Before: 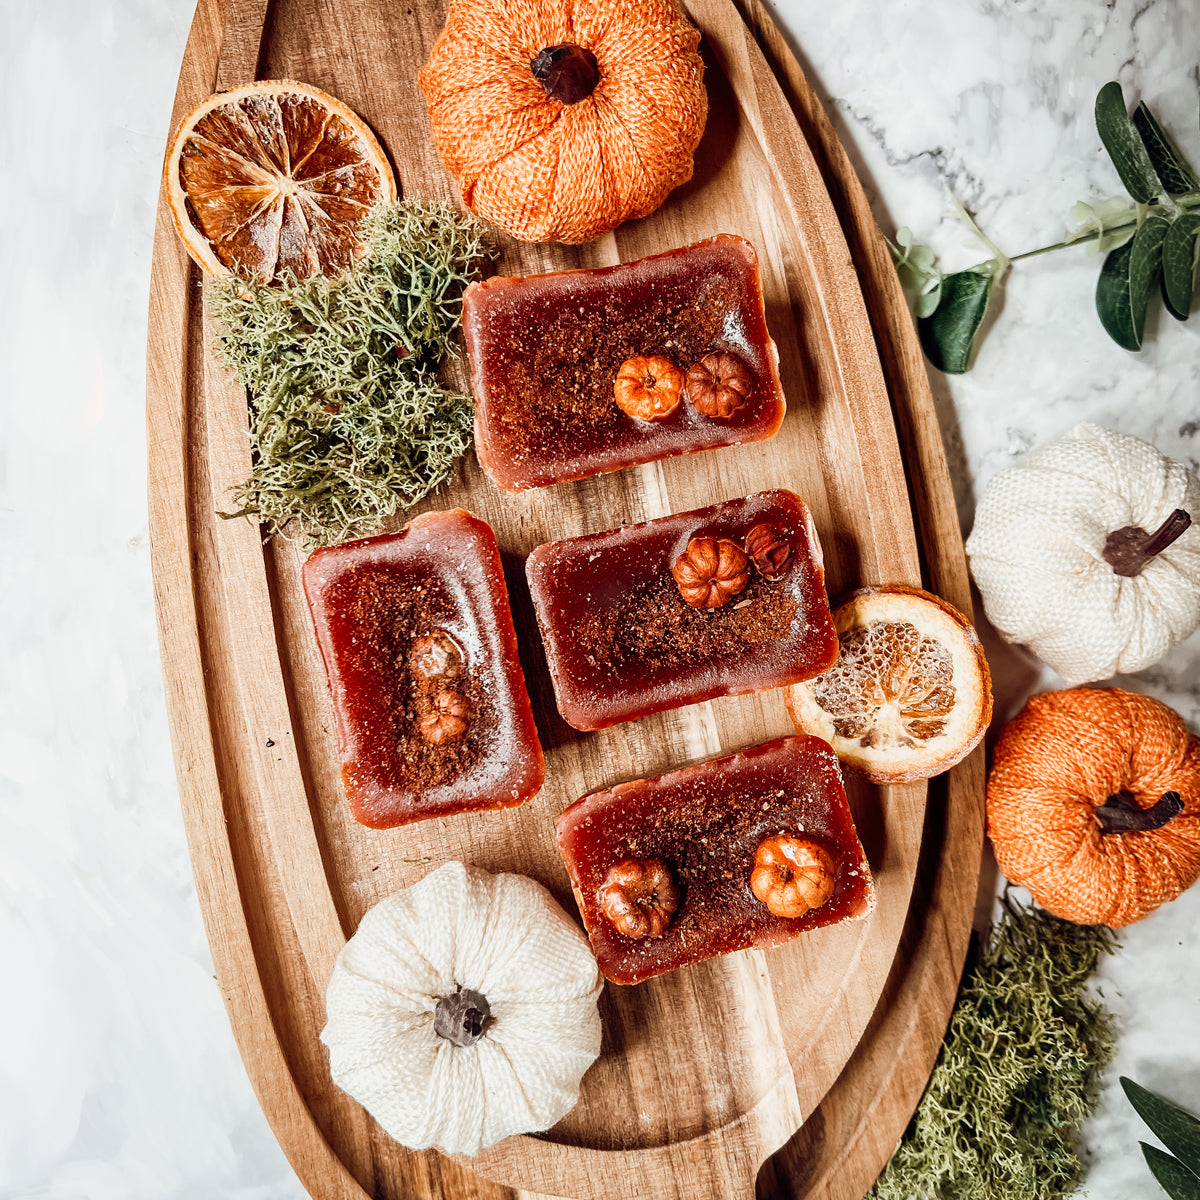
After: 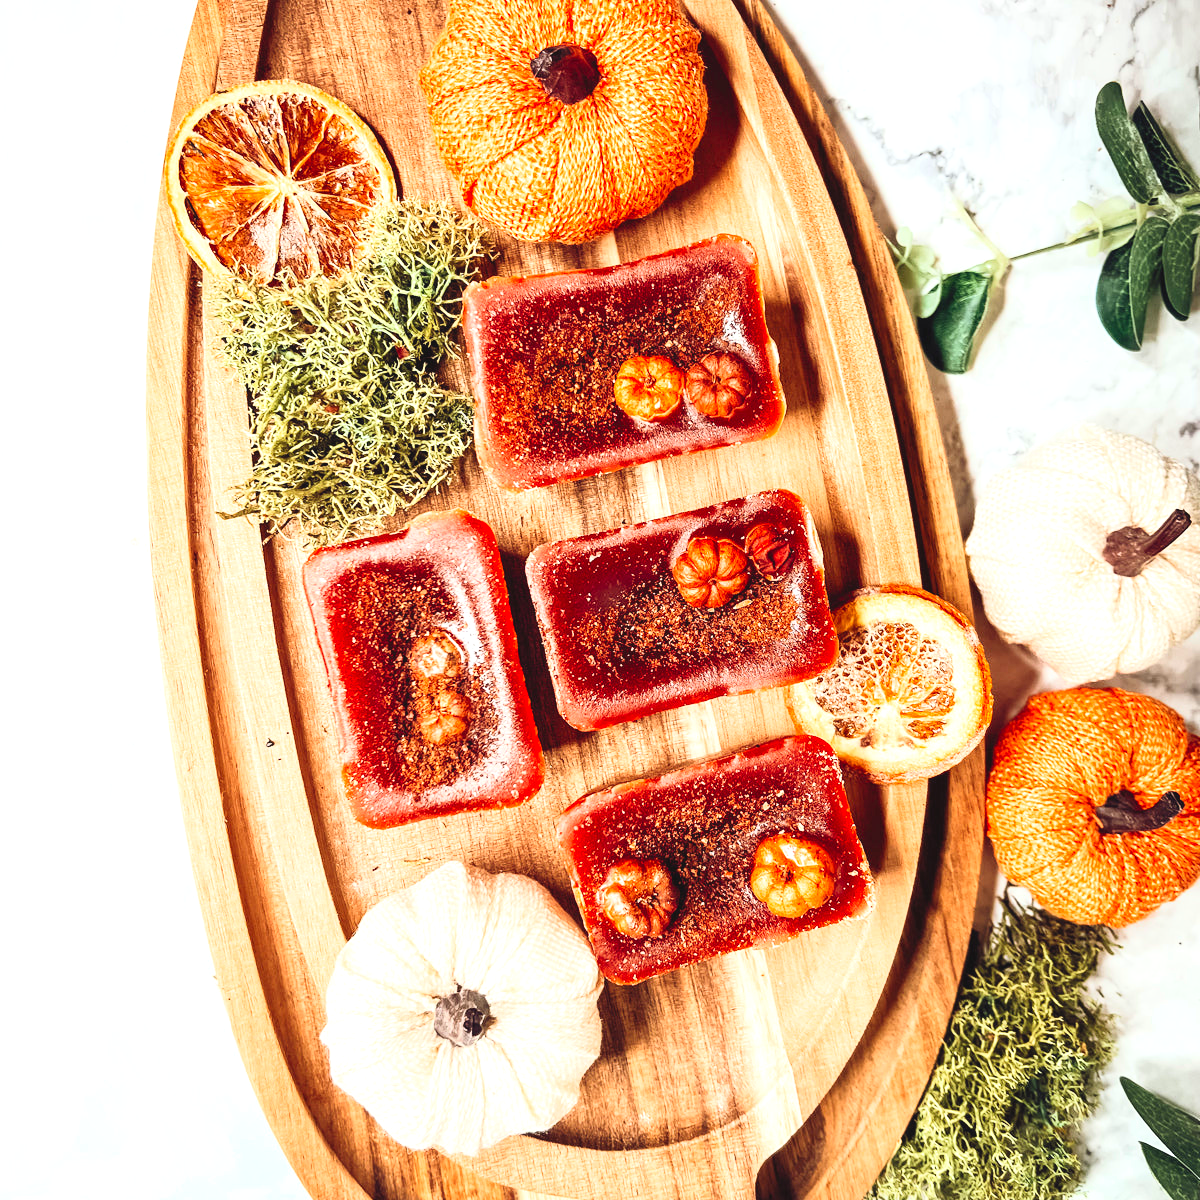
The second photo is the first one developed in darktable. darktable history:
contrast brightness saturation: contrast 0.24, brightness 0.26, saturation 0.39
exposure: black level correction -0.002, exposure 0.54 EV, compensate highlight preservation false
